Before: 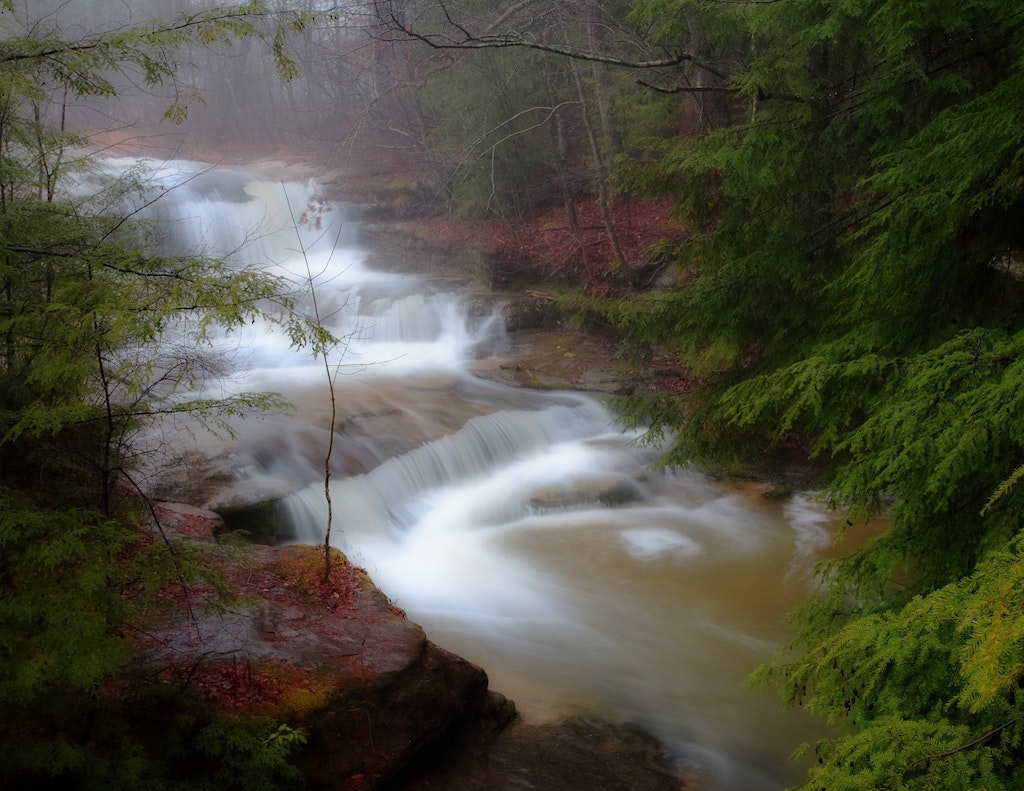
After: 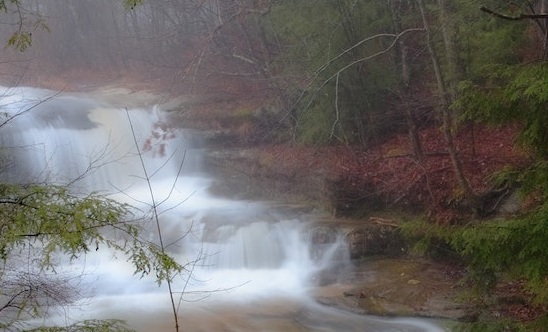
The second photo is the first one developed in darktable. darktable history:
crop: left 15.321%, top 9.286%, right 31.117%, bottom 48.645%
